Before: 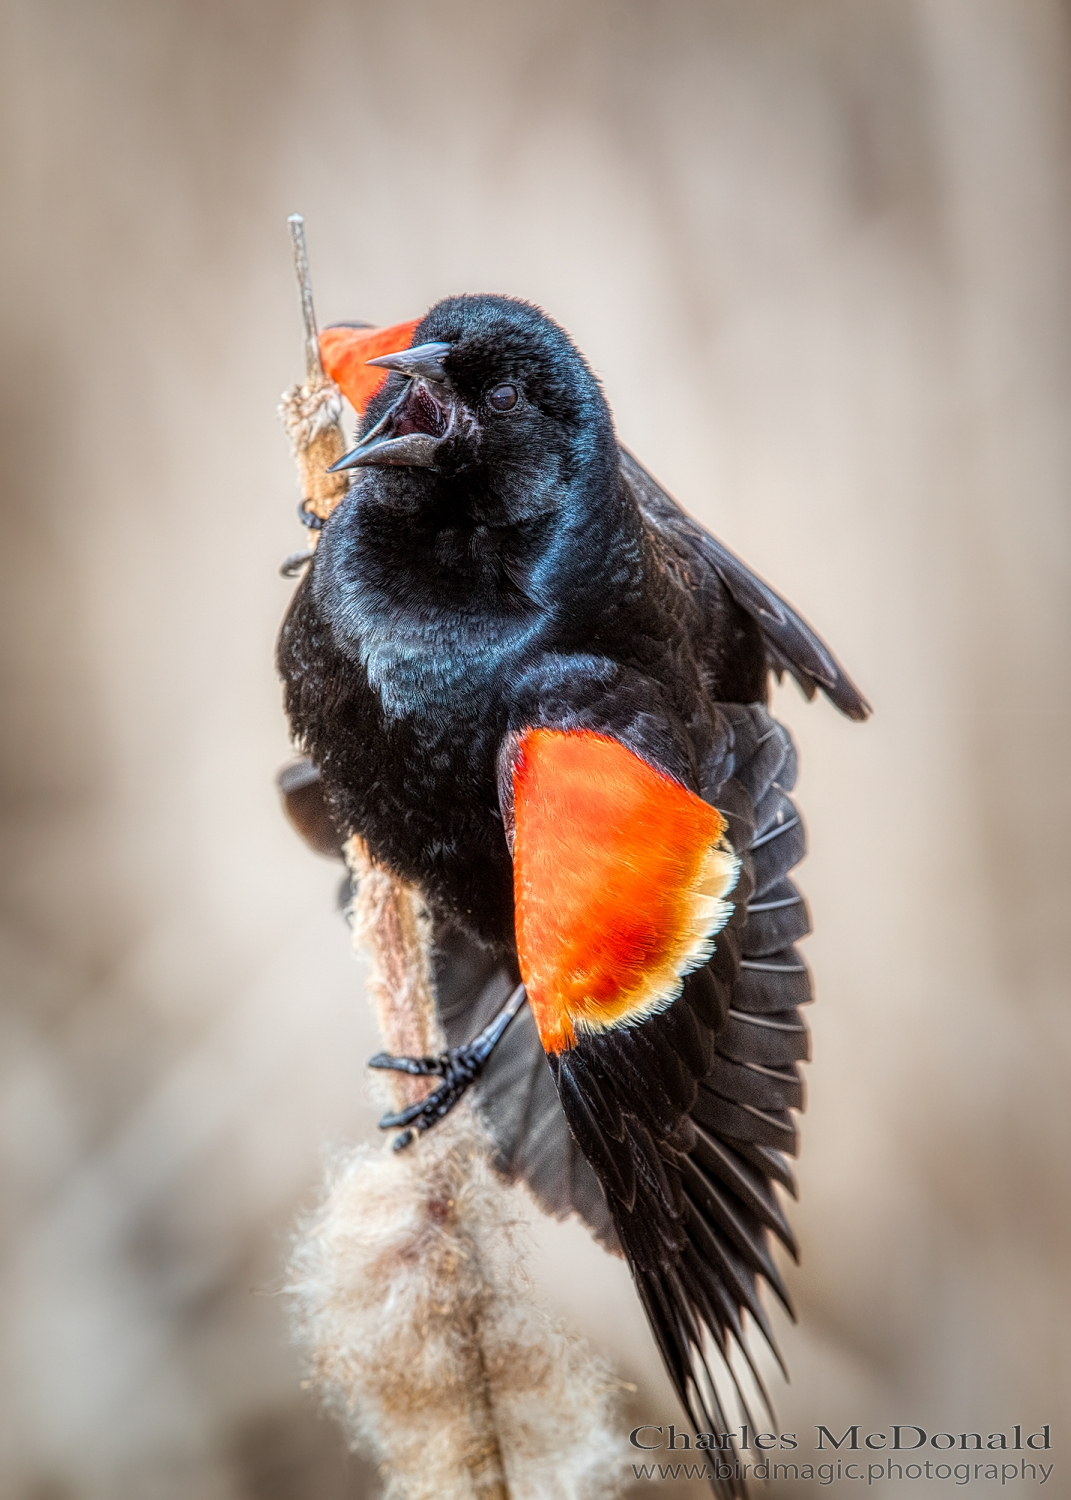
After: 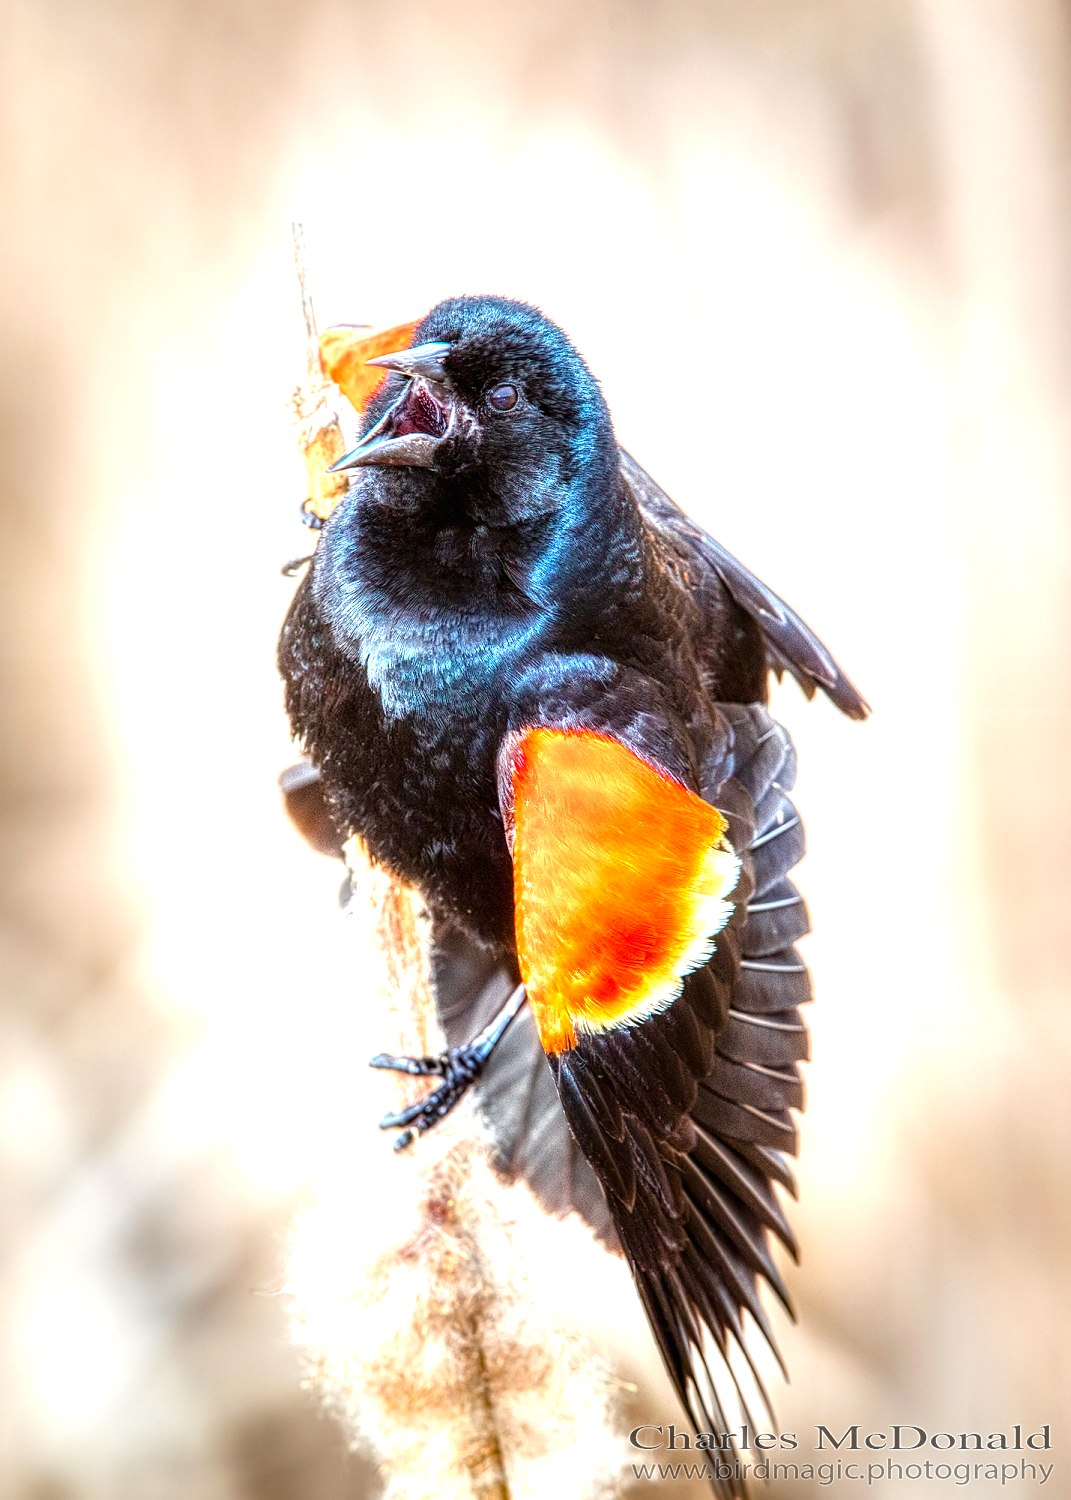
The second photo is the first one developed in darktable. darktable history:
exposure: black level correction 0, exposure 1.2 EV, compensate highlight preservation false
color balance rgb: linear chroma grading › global chroma 14.595%, perceptual saturation grading › global saturation 20%, perceptual saturation grading › highlights -24.741%, perceptual saturation grading › shadows 24.563%, global vibrance 20%
